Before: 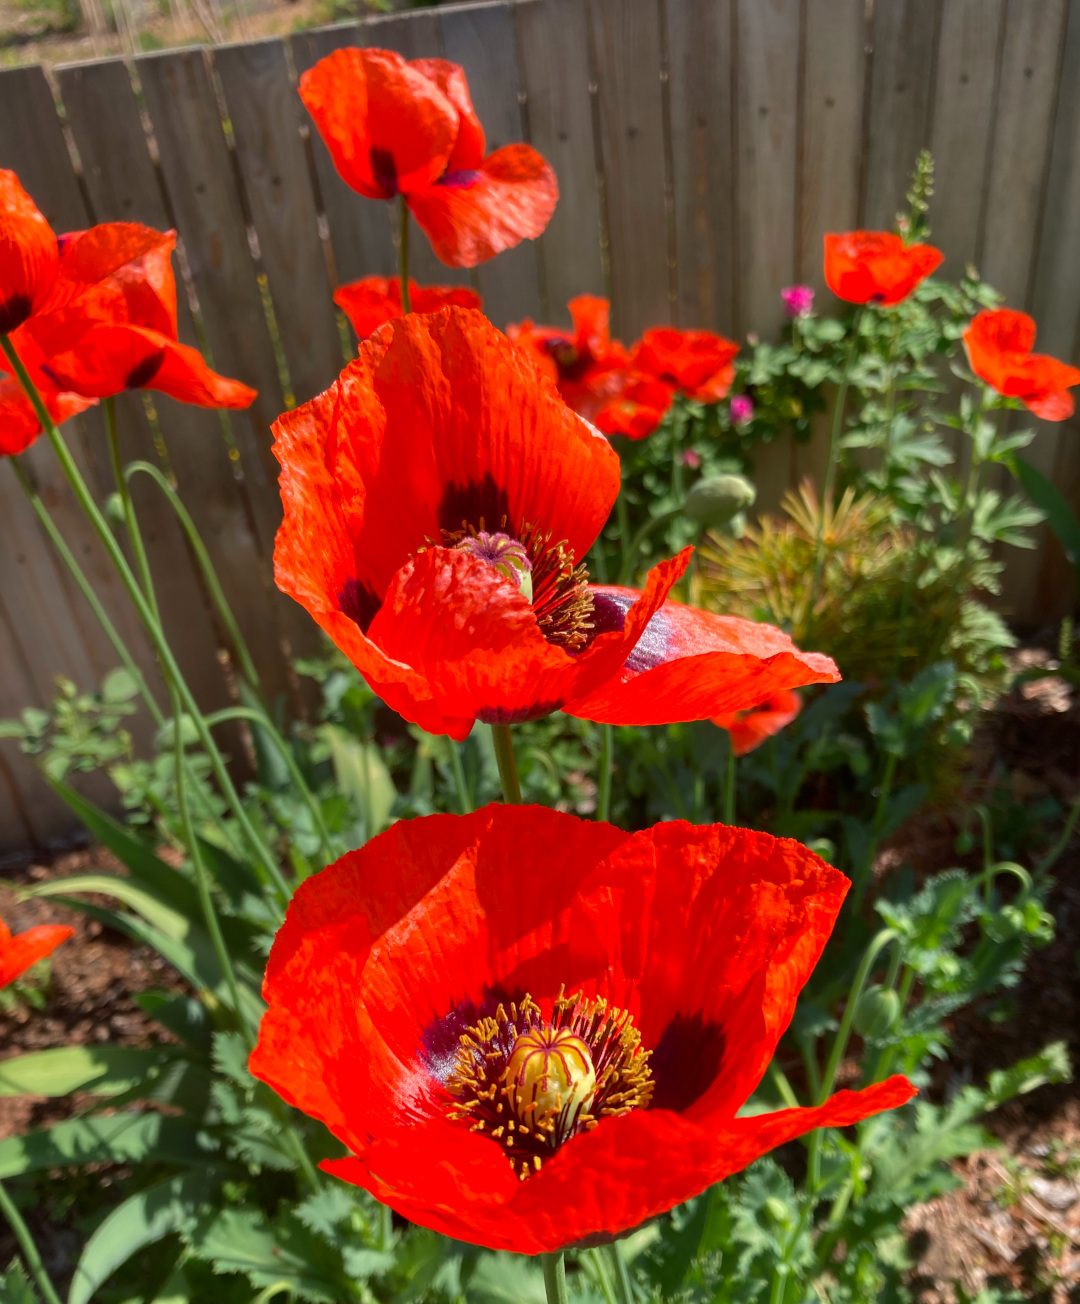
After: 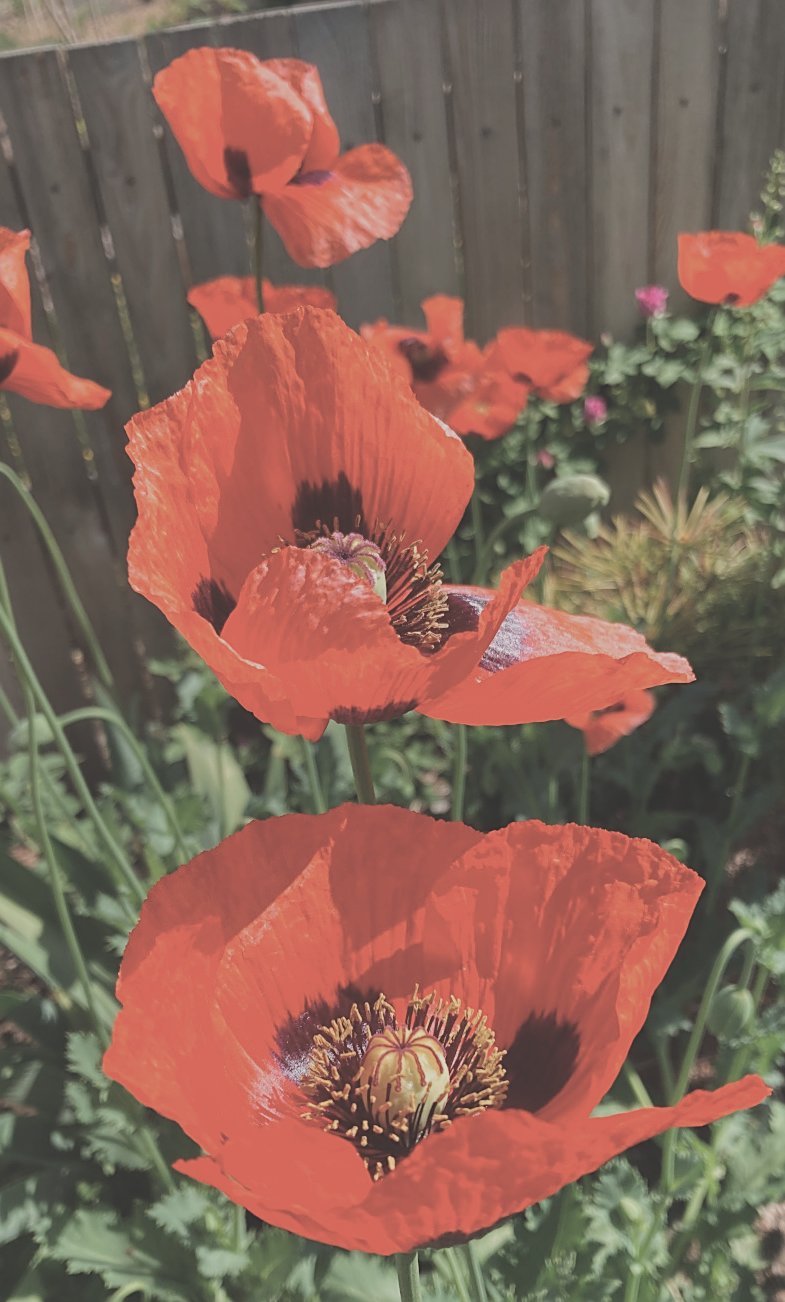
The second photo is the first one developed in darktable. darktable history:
tone equalizer: on, module defaults
crop: left 13.573%, right 13.376%
exposure: black level correction -0.04, exposure 0.062 EV, compensate exposure bias true, compensate highlight preservation false
filmic rgb: black relative exposure -8.57 EV, white relative exposure 5.51 EV, hardness 3.37, contrast 1.02, add noise in highlights 0, preserve chrominance luminance Y, color science v3 (2019), use custom middle-gray values true, contrast in highlights soft
color correction: highlights b* -0.024
sharpen: amount 0.498
contrast brightness saturation: contrast -0.048, saturation -0.405
